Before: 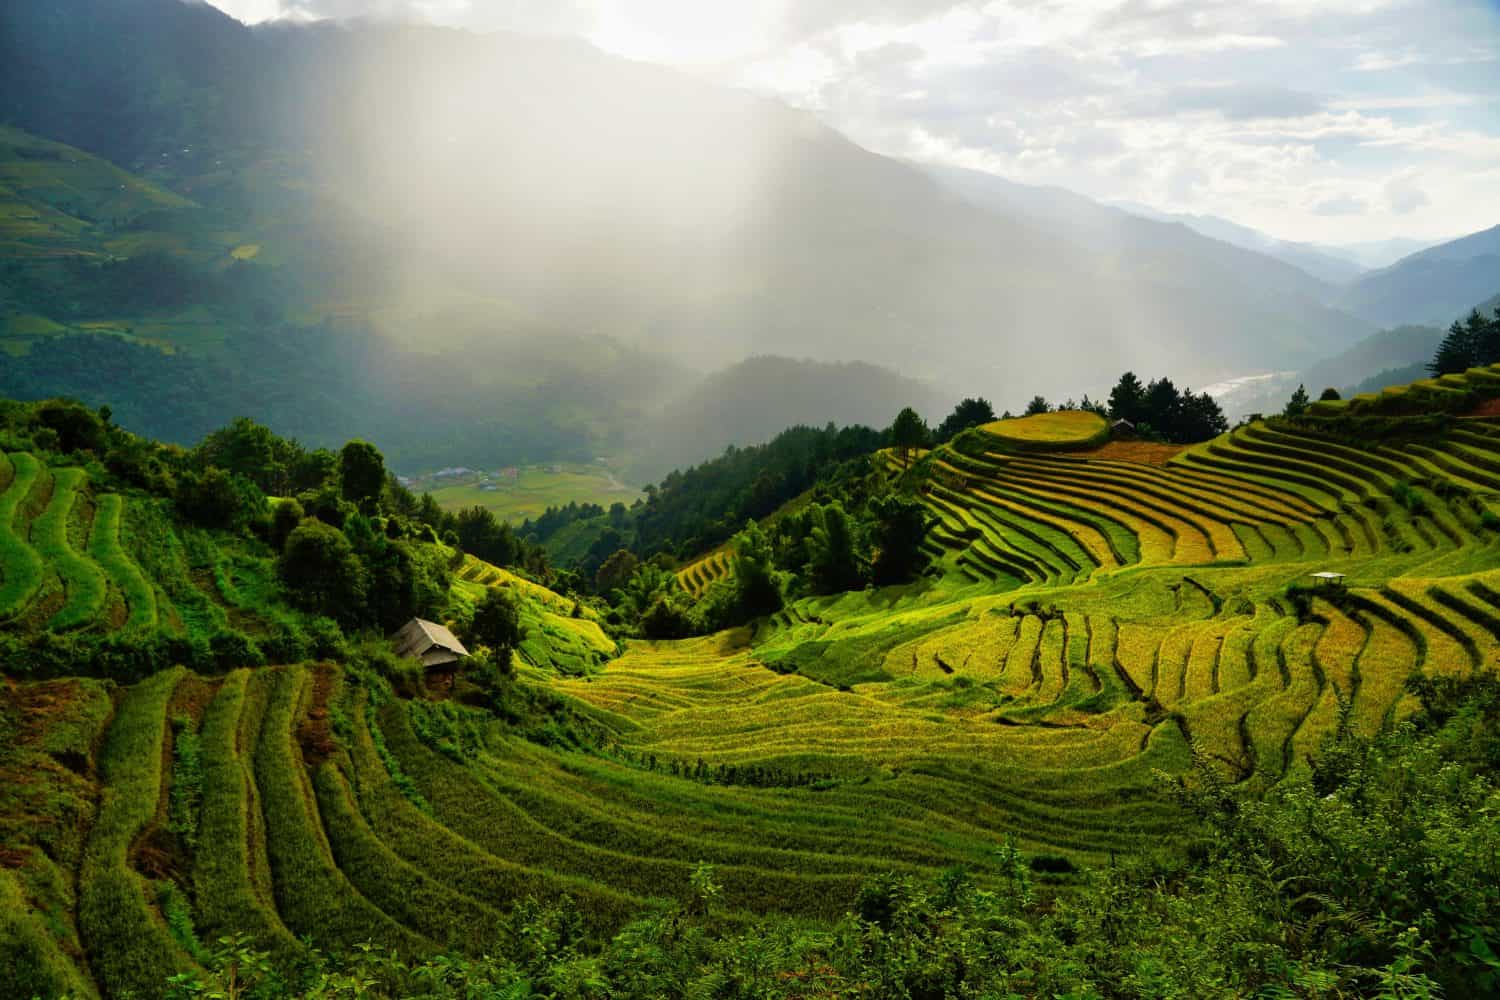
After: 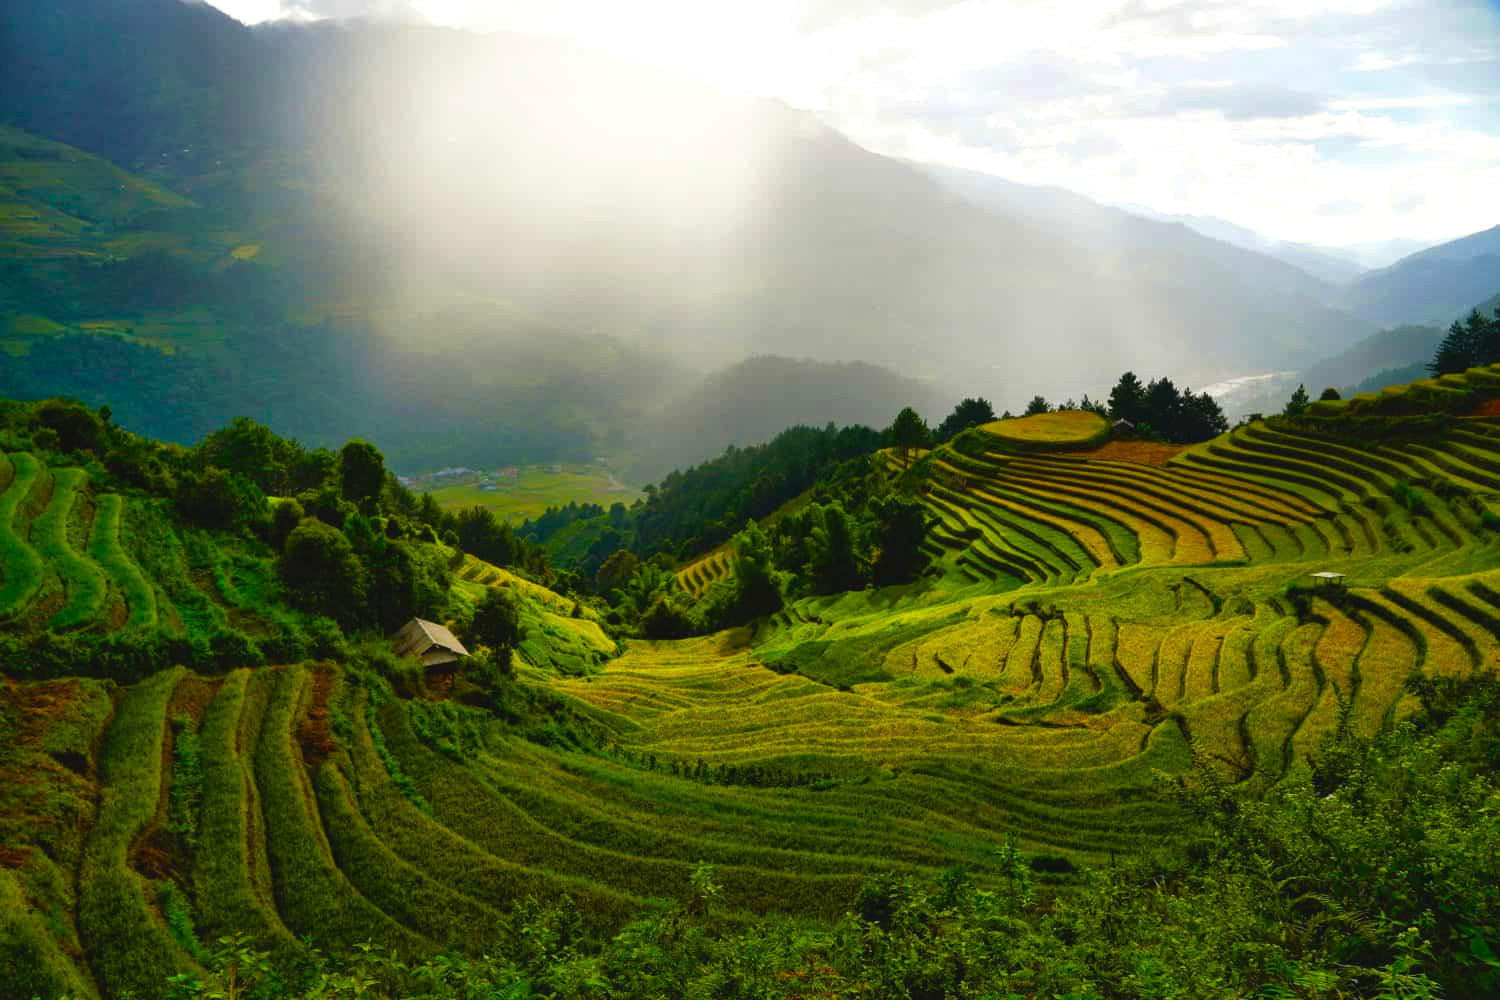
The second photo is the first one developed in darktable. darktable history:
tone equalizer: -8 EV -0.001 EV, -7 EV 0.003 EV, -6 EV -0.003 EV, -5 EV -0.003 EV, -4 EV -0.083 EV, -3 EV -0.206 EV, -2 EV -0.282 EV, -1 EV 0.08 EV, +0 EV 0.28 EV, mask exposure compensation -0.501 EV
color balance rgb: global offset › luminance 0.486%, perceptual saturation grading › global saturation 20%, perceptual saturation grading › highlights -14.342%, perceptual saturation grading › shadows 50.141%, global vibrance 5.836%
